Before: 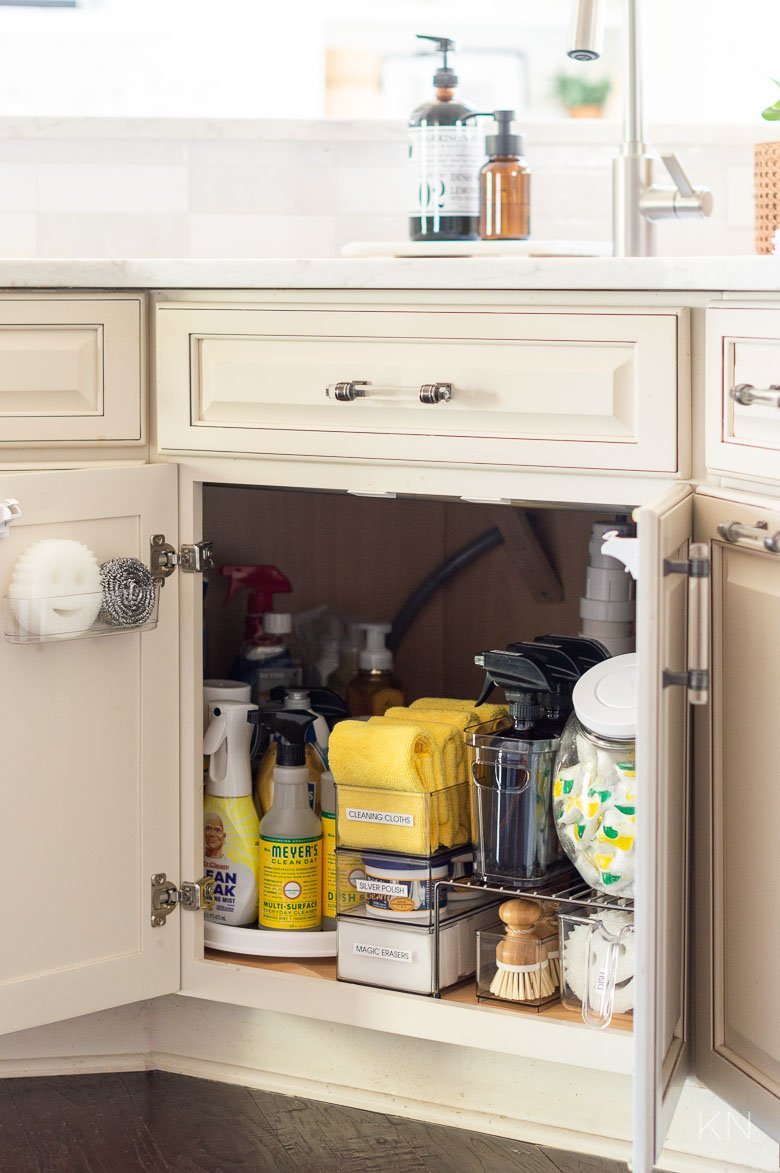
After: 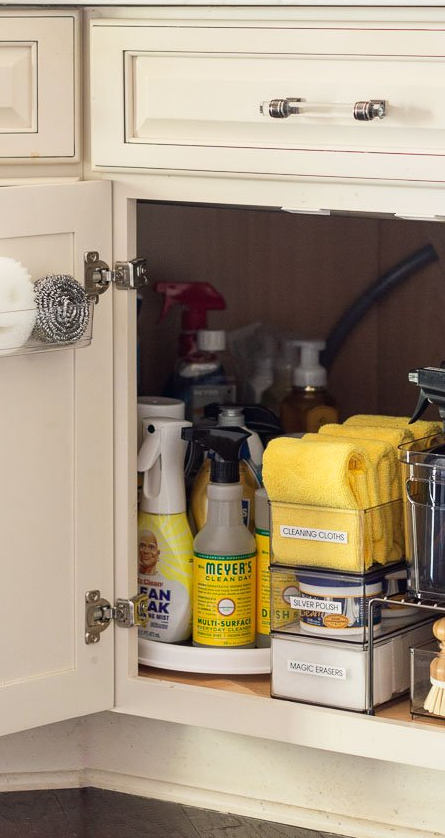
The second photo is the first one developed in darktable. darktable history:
crop: left 8.568%, top 24.143%, right 34.258%, bottom 4.351%
tone equalizer: -8 EV 0.098 EV
